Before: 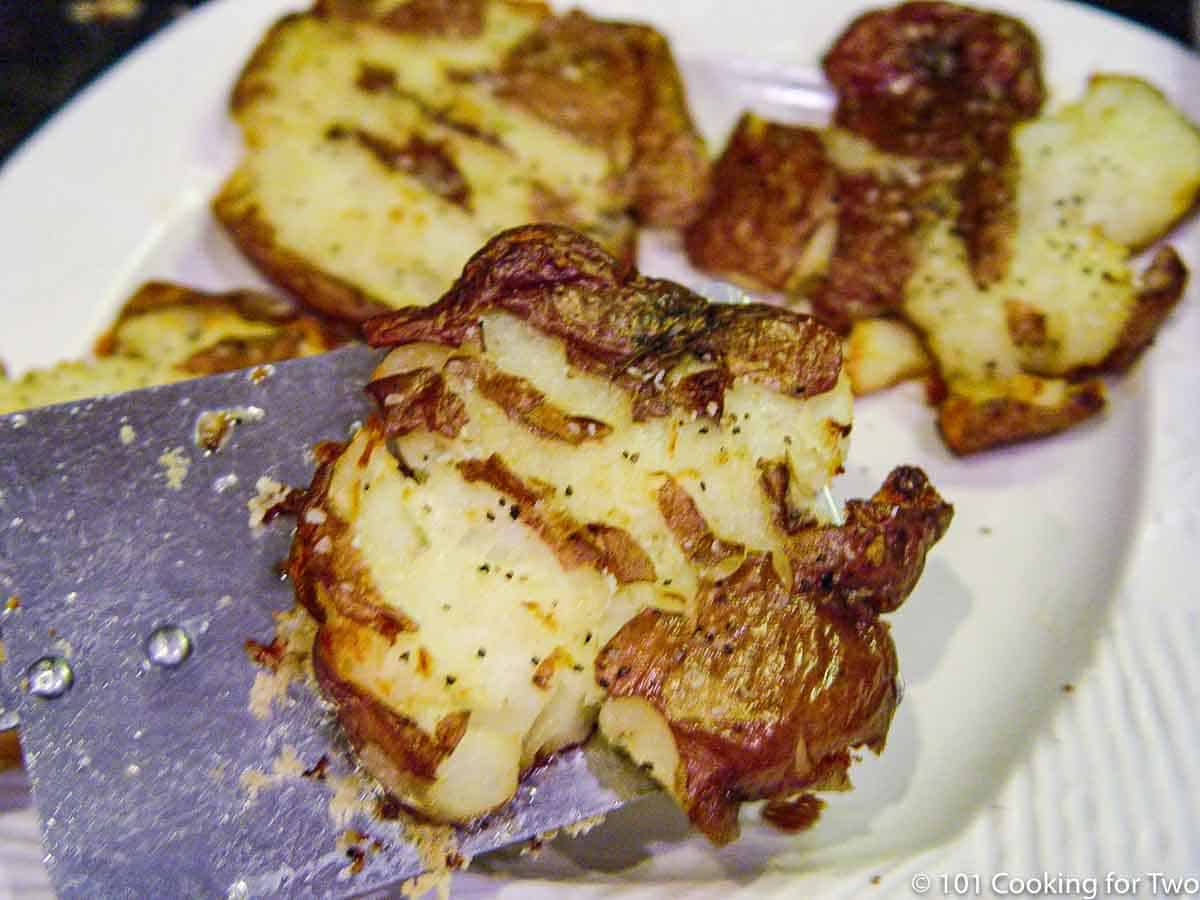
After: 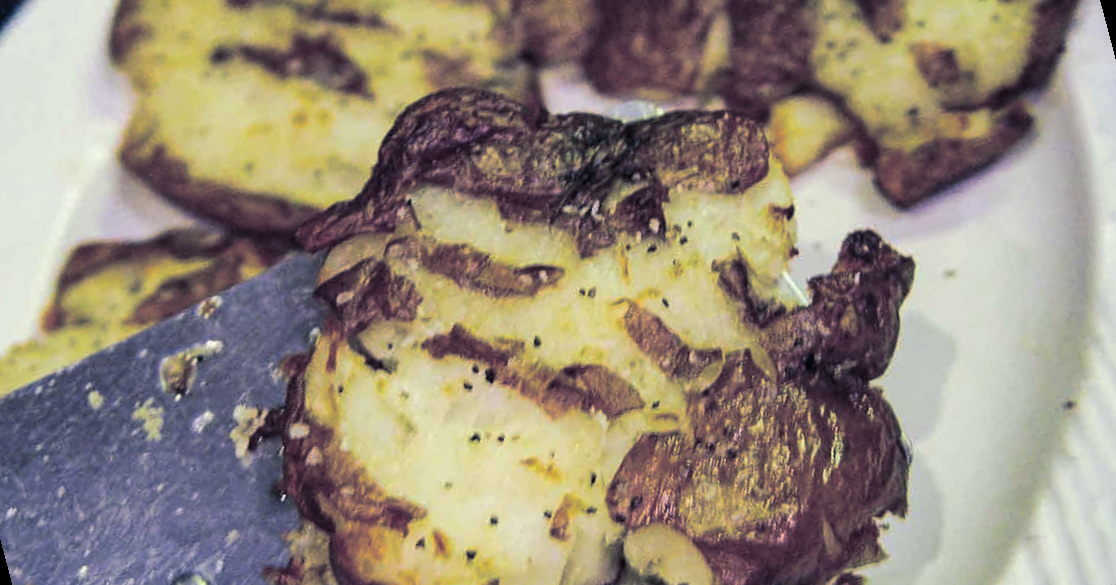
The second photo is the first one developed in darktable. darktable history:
split-toning: shadows › hue 230.4°
white balance: red 0.978, blue 0.999
rotate and perspective: rotation -14.8°, crop left 0.1, crop right 0.903, crop top 0.25, crop bottom 0.748
